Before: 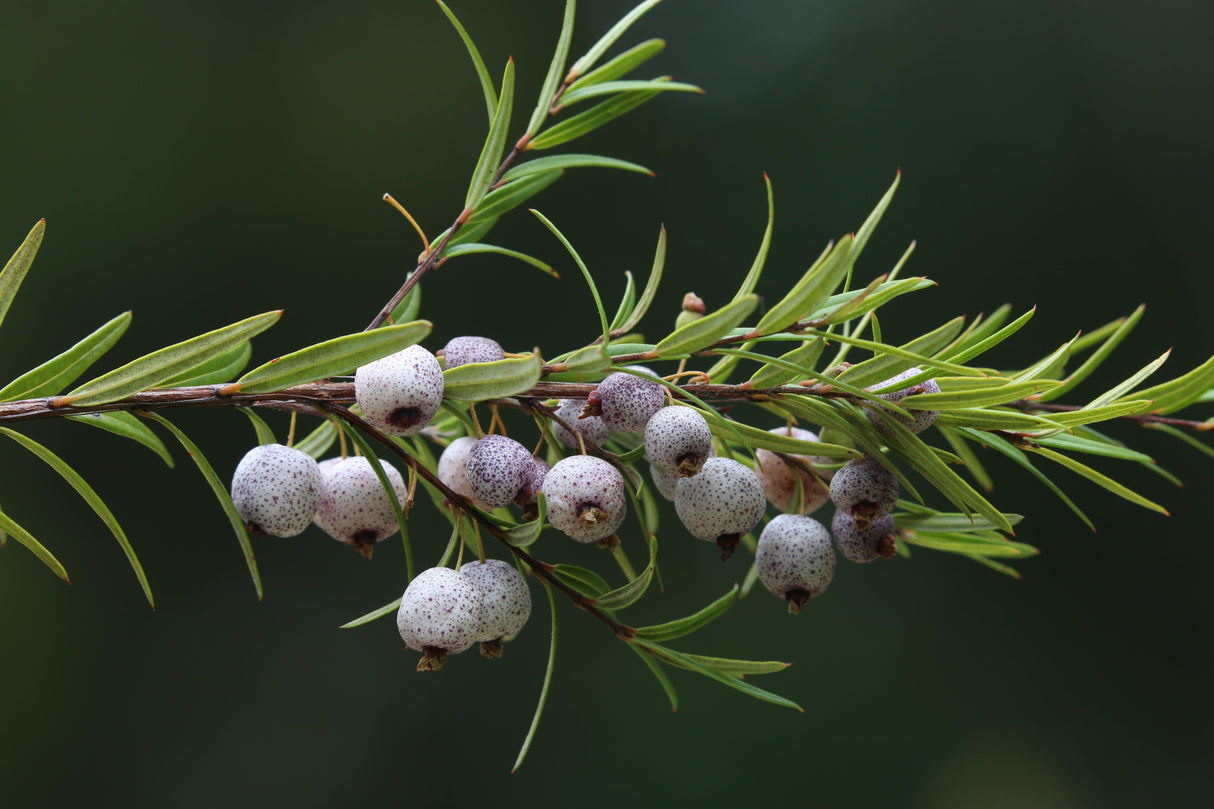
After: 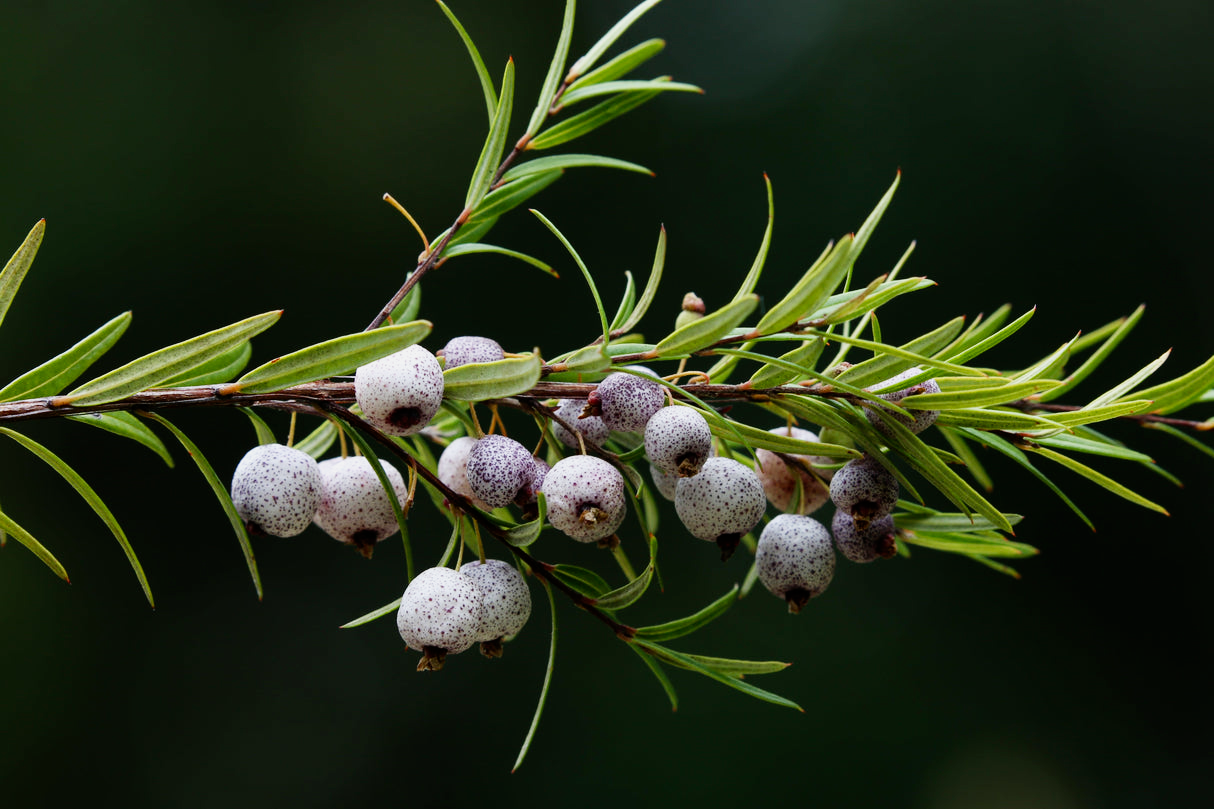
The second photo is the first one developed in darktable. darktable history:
shadows and highlights: shadows -12.5, white point adjustment 4, highlights 28.33
filmic rgb: black relative exposure -16 EV, white relative exposure 5.31 EV, hardness 5.9, contrast 1.25, preserve chrominance no, color science v5 (2021)
